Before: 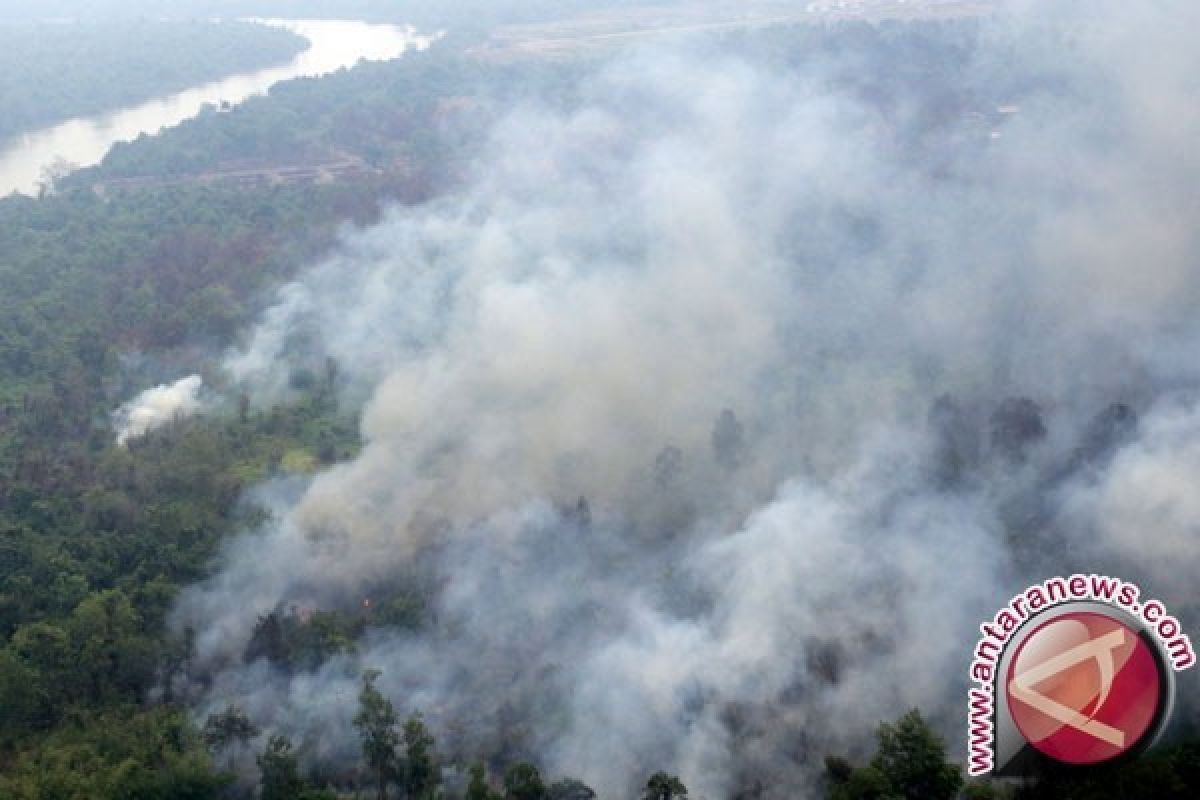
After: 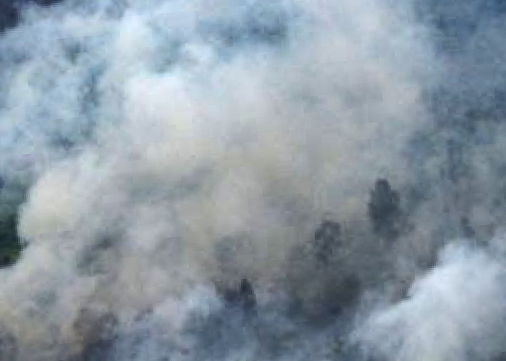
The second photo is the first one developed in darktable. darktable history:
crop: left 30%, top 30%, right 30%, bottom 30%
color zones: curves: ch1 [(0, 0.525) (0.143, 0.556) (0.286, 0.52) (0.429, 0.5) (0.571, 0.5) (0.714, 0.5) (0.857, 0.503) (1, 0.525)]
shadows and highlights: shadows 24.5, highlights -78.15, soften with gaussian
rotate and perspective: rotation -5.2°, automatic cropping off
exposure: exposure 0.178 EV, compensate exposure bias true, compensate highlight preservation false
vignetting: fall-off start 88.53%, fall-off radius 44.2%, saturation 0.376, width/height ratio 1.161
contrast brightness saturation: contrast 0.24, brightness 0.09
levels: levels [0.016, 0.5, 0.996]
